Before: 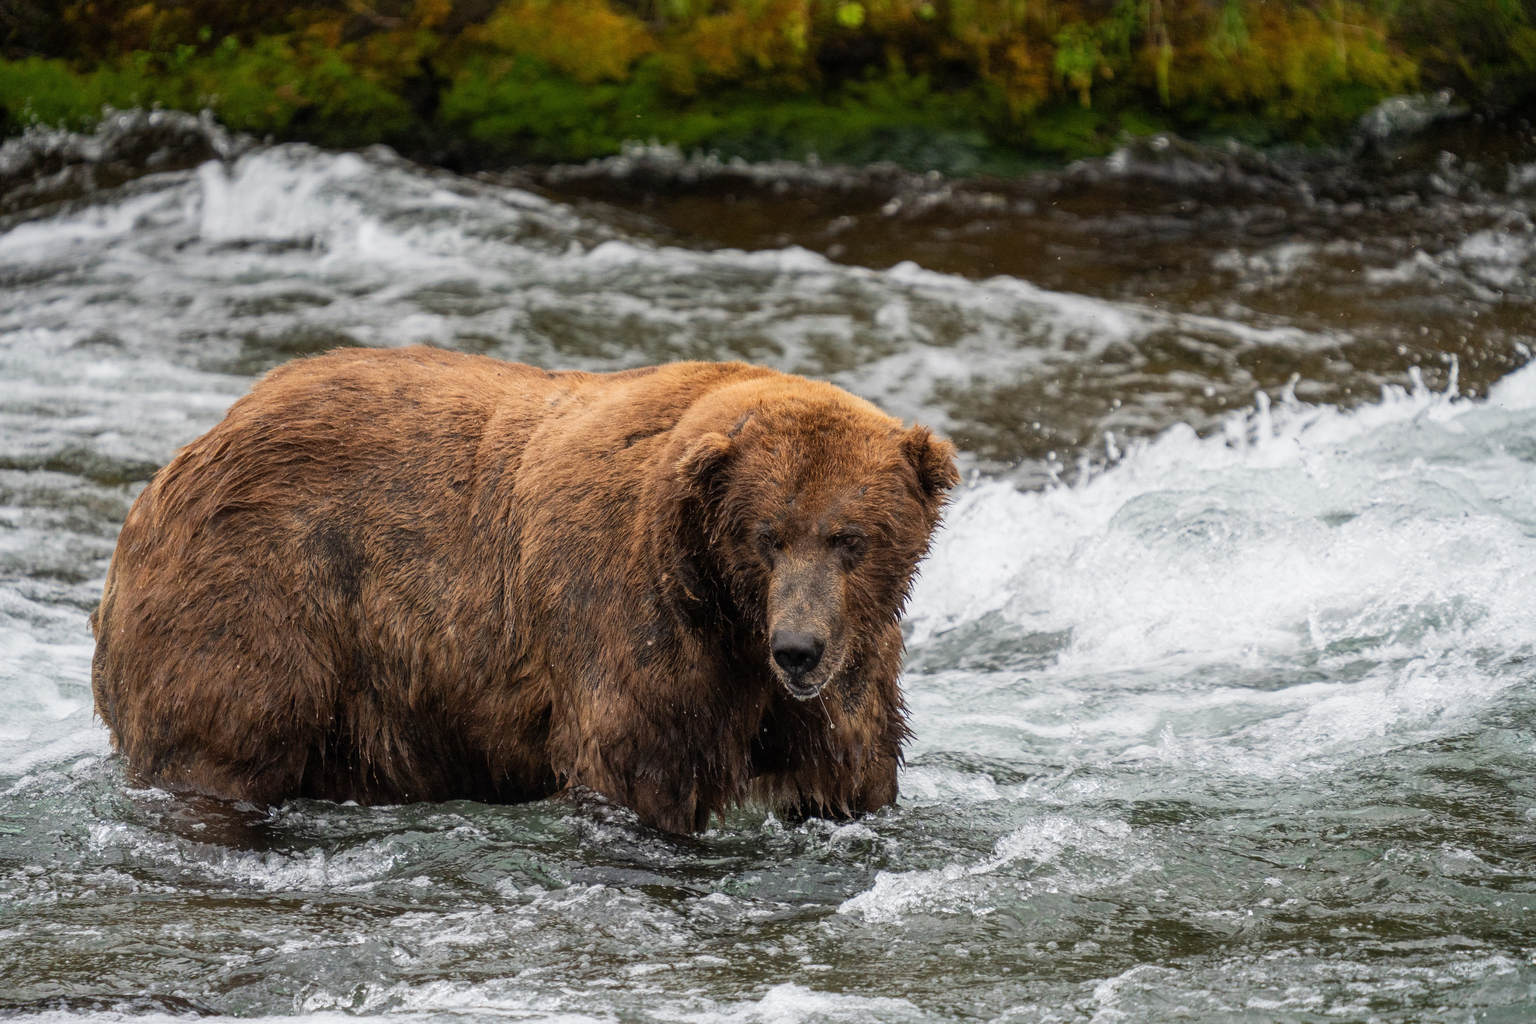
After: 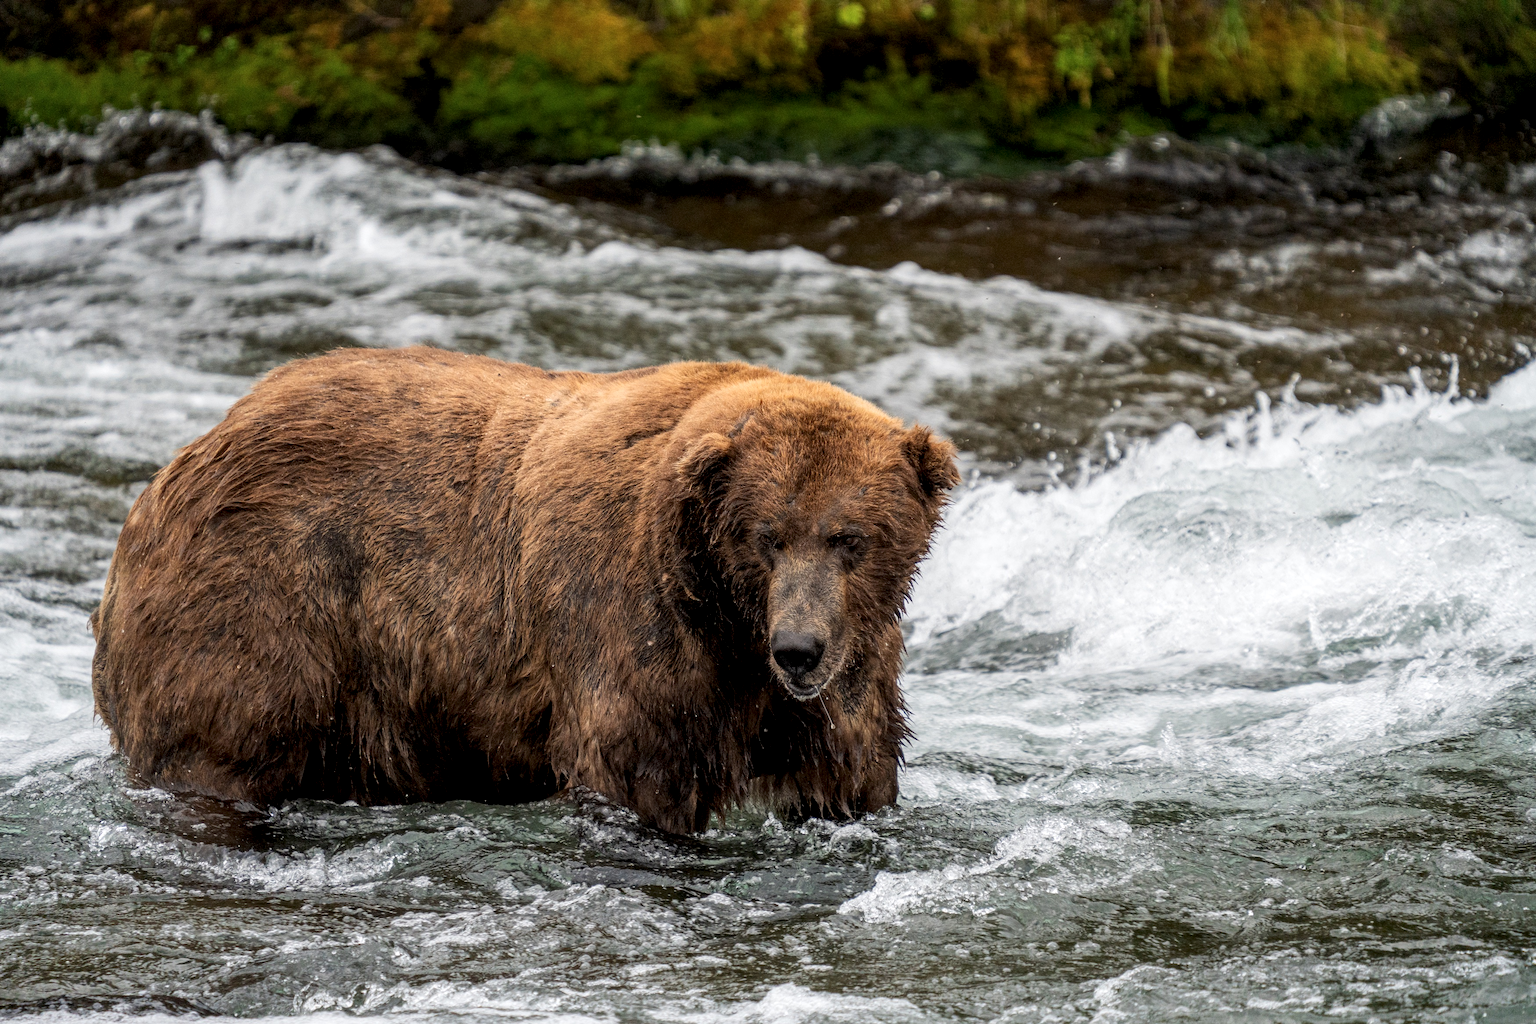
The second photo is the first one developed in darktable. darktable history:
local contrast: highlights 29%, shadows 76%, midtone range 0.746
